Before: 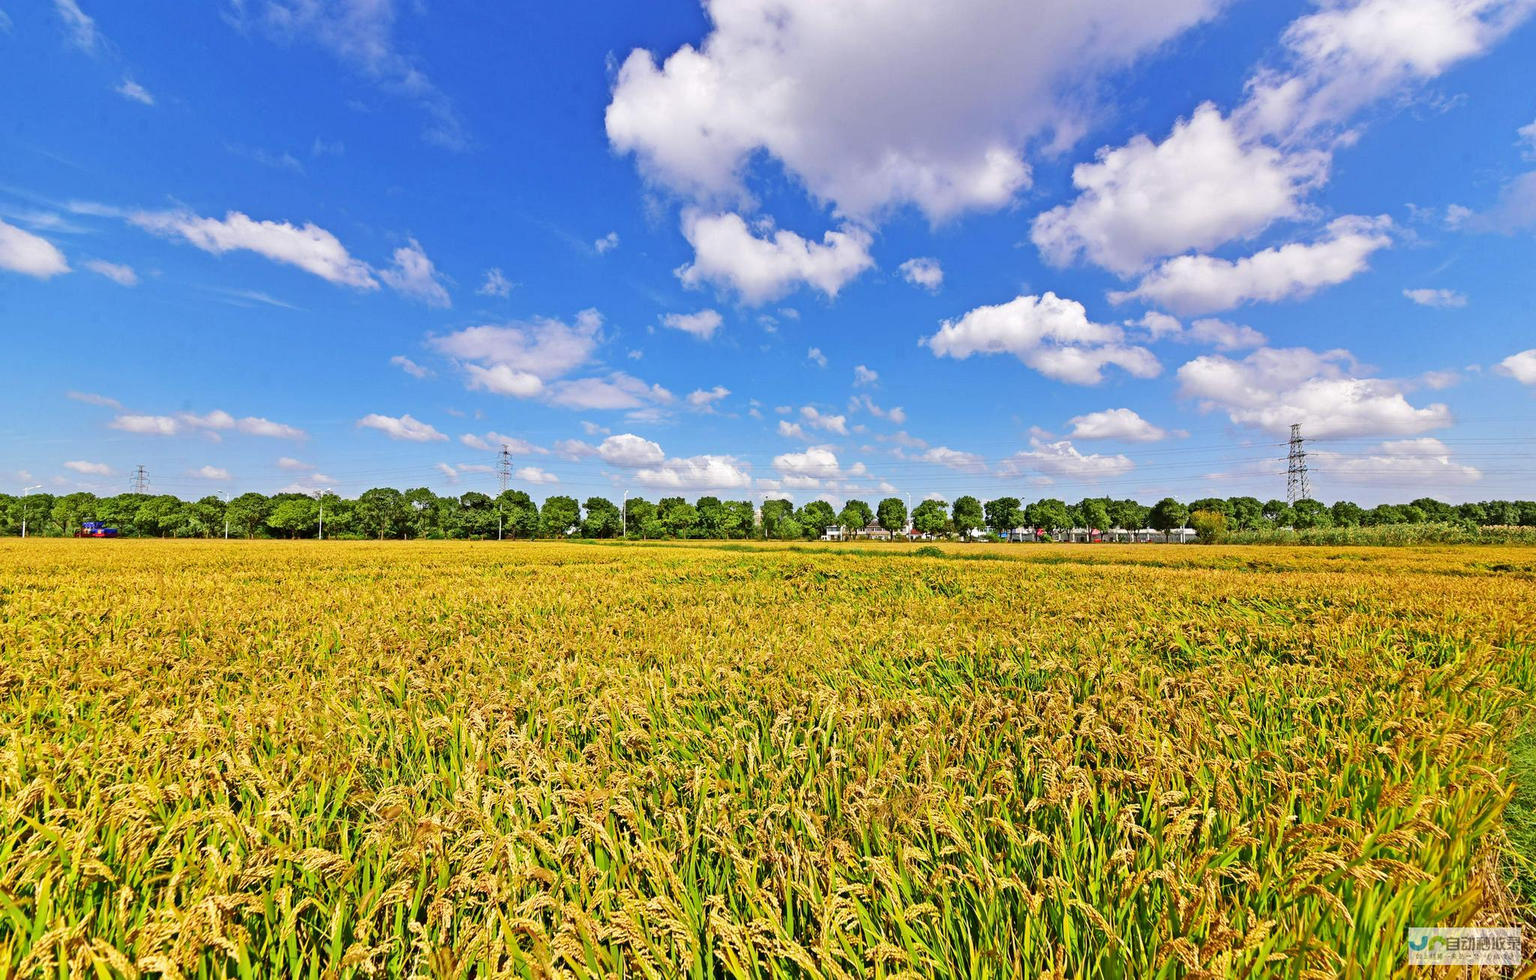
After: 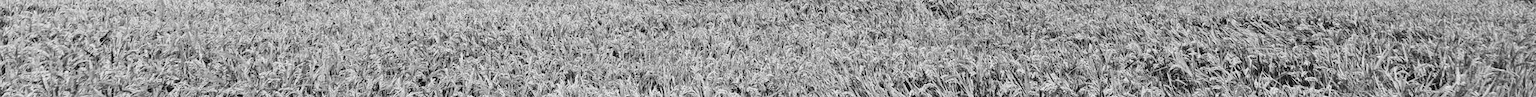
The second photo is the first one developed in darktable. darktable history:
crop and rotate: top 59.084%, bottom 30.916%
monochrome: on, module defaults
